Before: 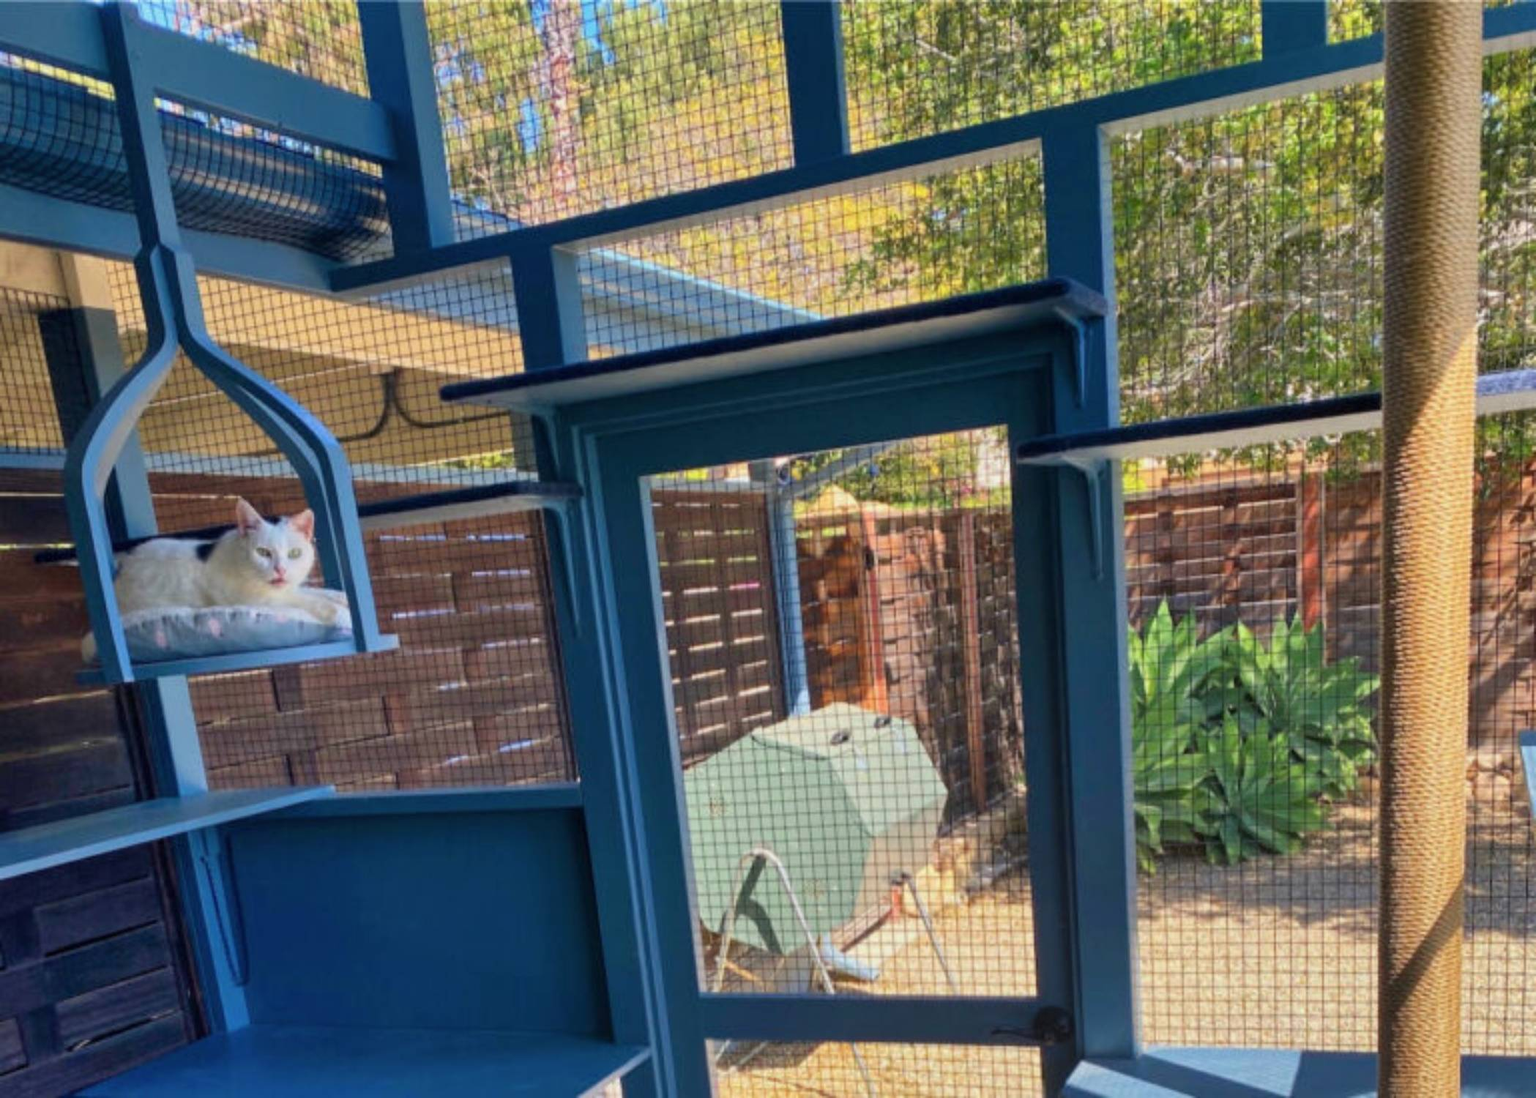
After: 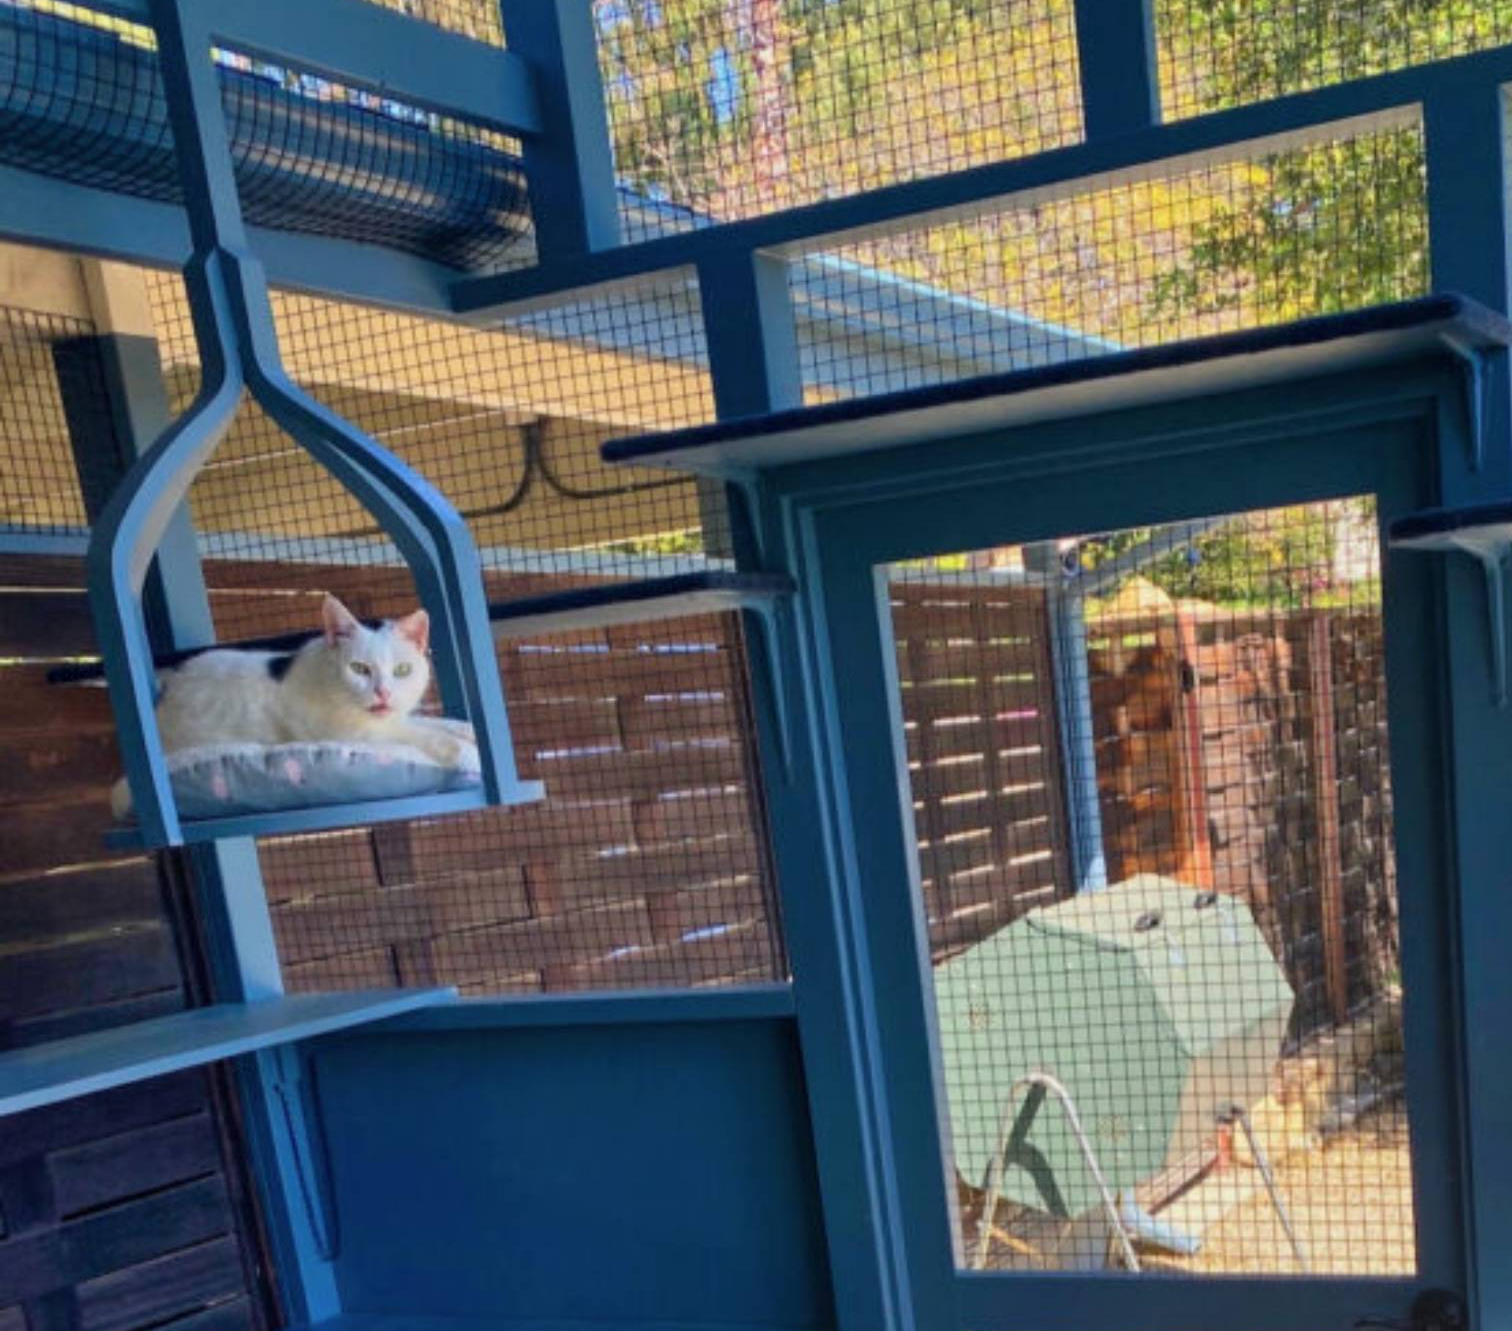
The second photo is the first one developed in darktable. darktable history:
crop: top 5.744%, right 27.904%, bottom 5.493%
